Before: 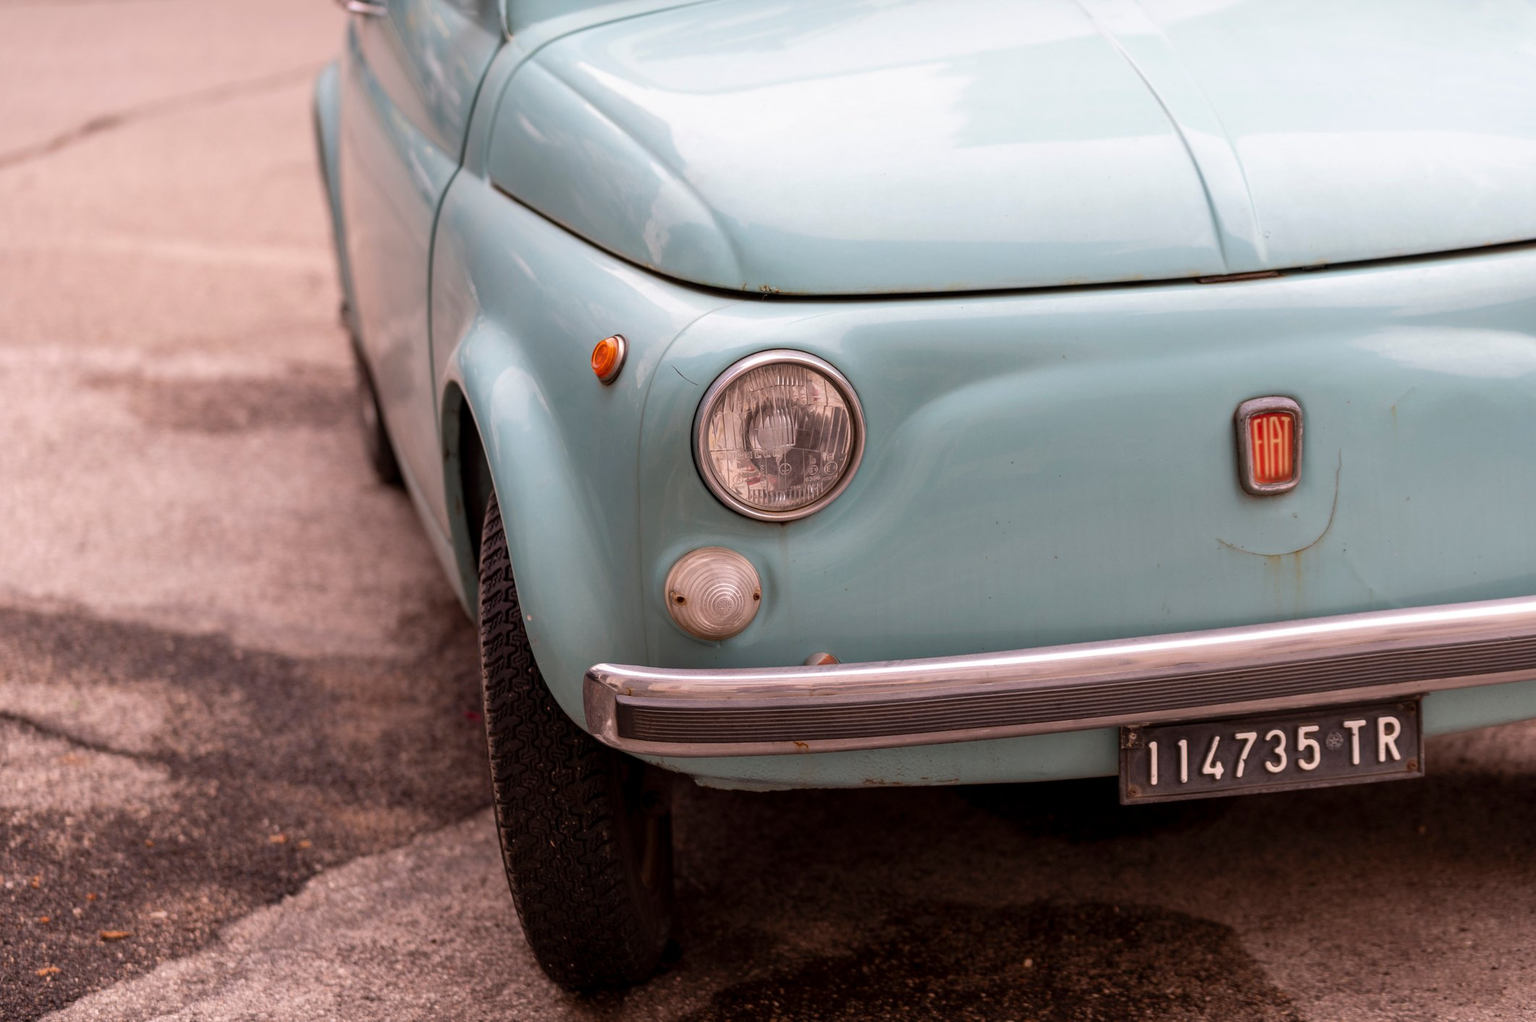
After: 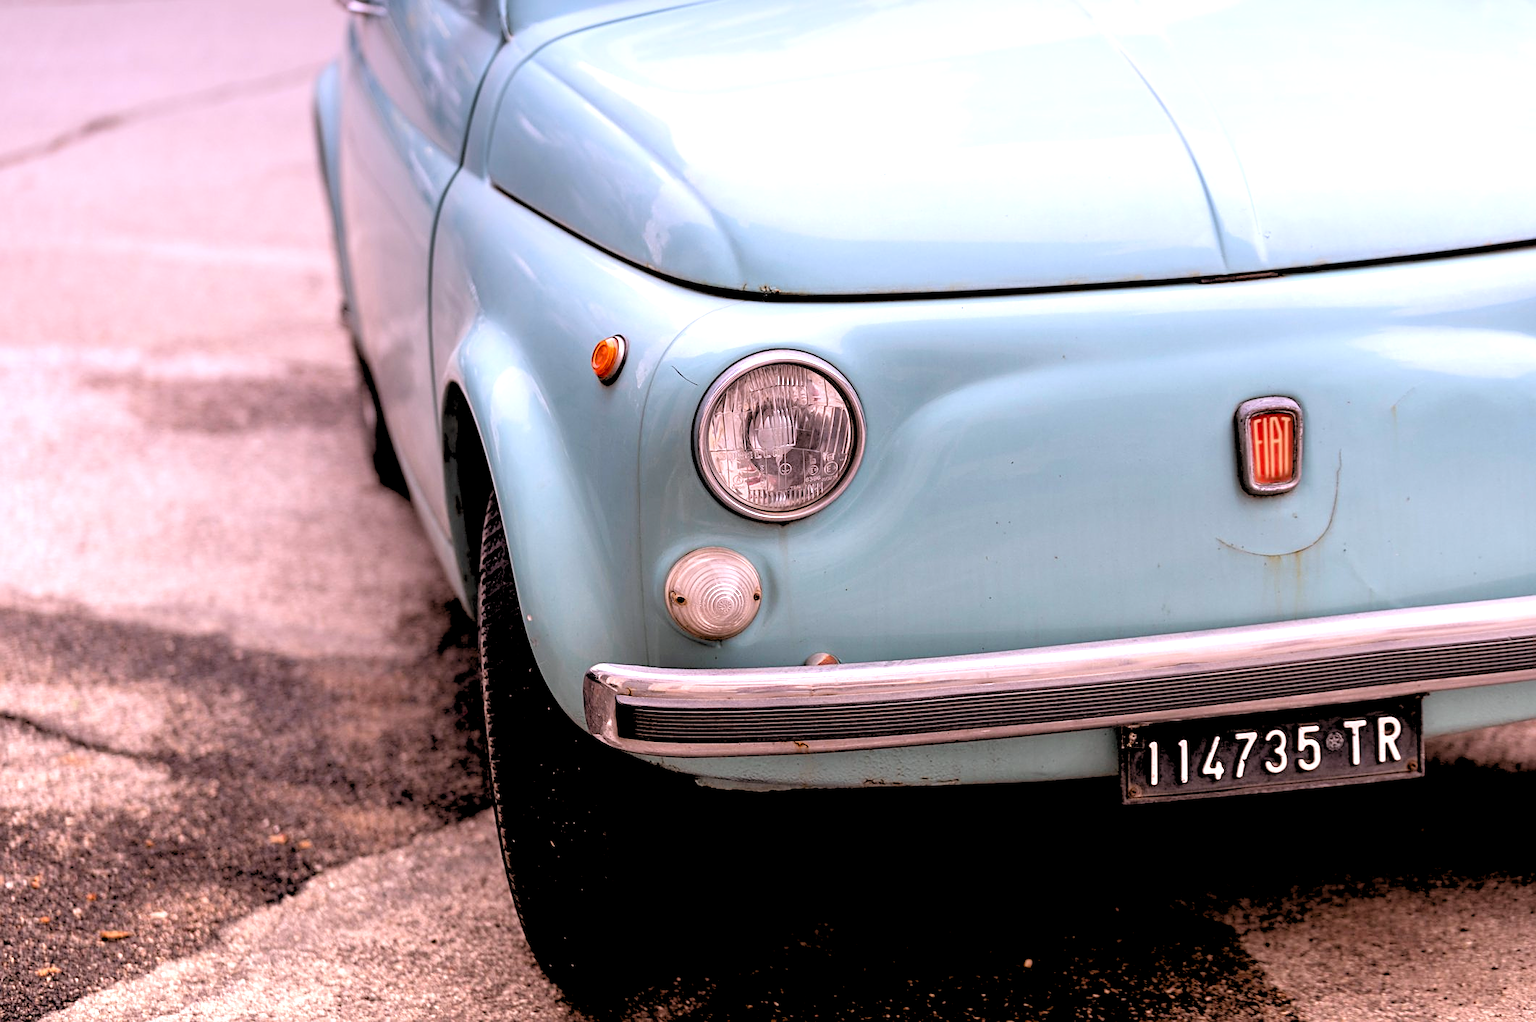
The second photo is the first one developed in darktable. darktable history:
rgb levels: levels [[0.029, 0.461, 0.922], [0, 0.5, 1], [0, 0.5, 1]]
sharpen: on, module defaults
exposure: black level correction 0.008, exposure 0.979 EV, compensate highlight preservation false
graduated density: hue 238.83°, saturation 50%
